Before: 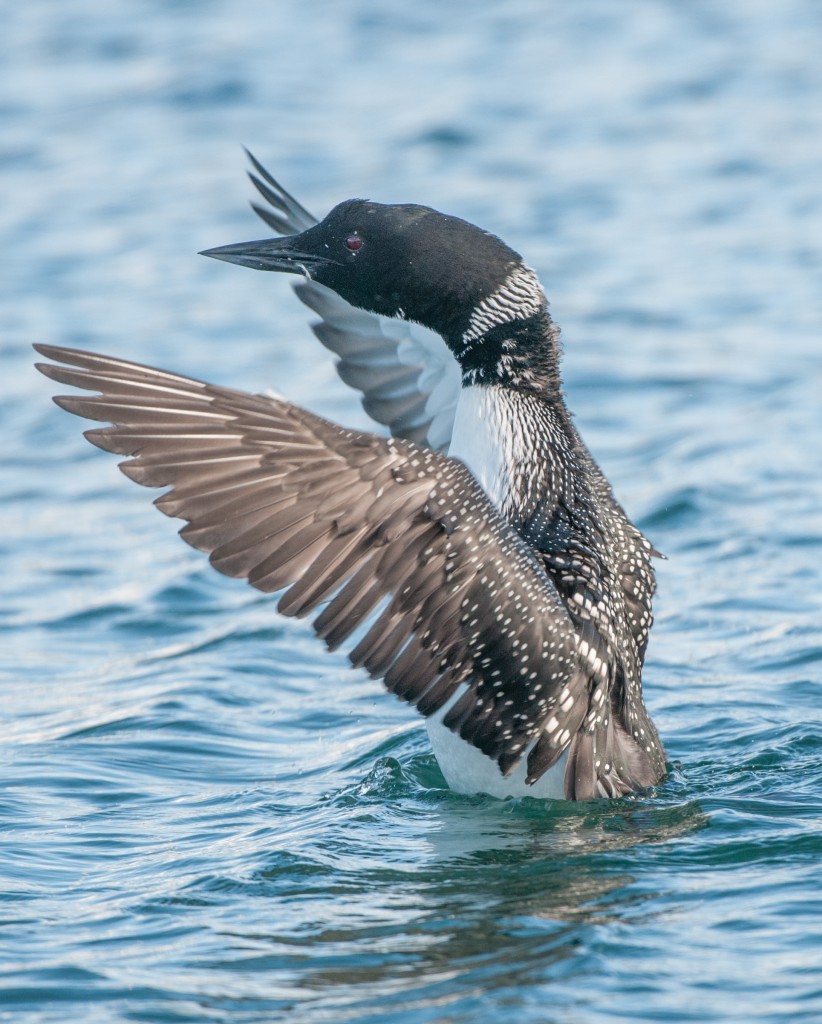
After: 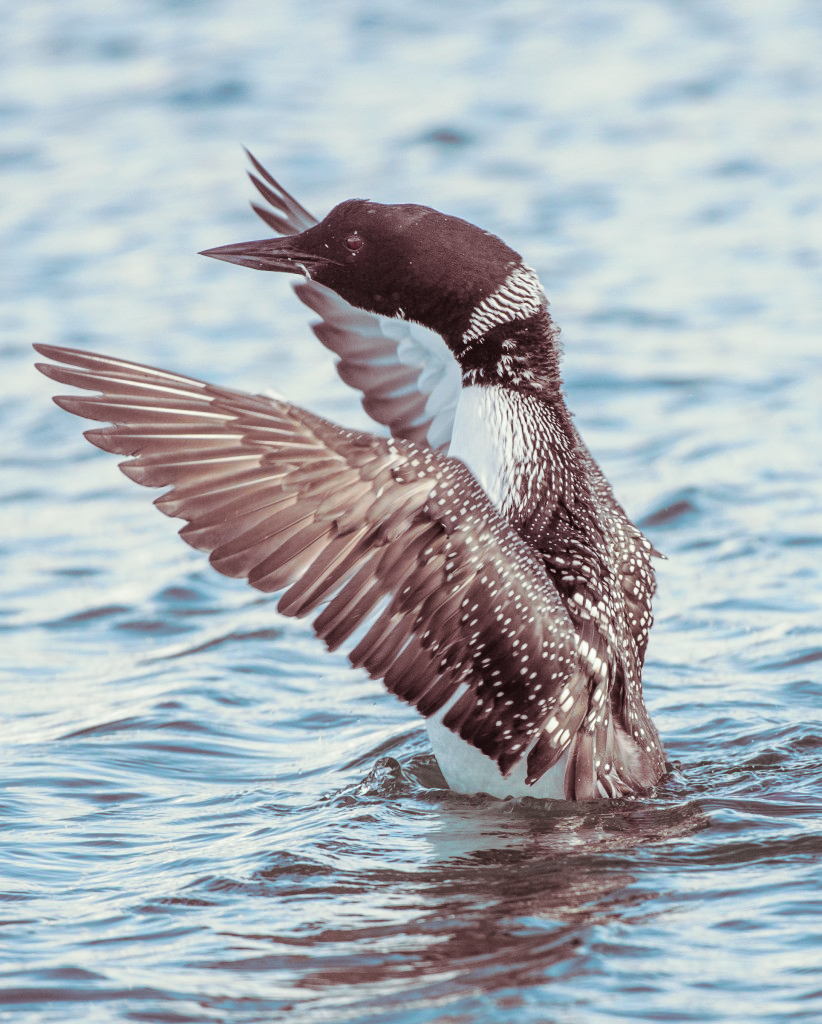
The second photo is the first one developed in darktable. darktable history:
tone curve: curves: ch0 [(0, 0.009) (0.037, 0.035) (0.131, 0.126) (0.275, 0.28) (0.476, 0.514) (0.617, 0.667) (0.704, 0.759) (0.813, 0.863) (0.911, 0.931) (0.997, 1)]; ch1 [(0, 0) (0.318, 0.271) (0.444, 0.438) (0.493, 0.496) (0.508, 0.5) (0.534, 0.535) (0.57, 0.582) (0.65, 0.664) (0.746, 0.764) (1, 1)]; ch2 [(0, 0) (0.246, 0.24) (0.36, 0.381) (0.415, 0.434) (0.476, 0.492) (0.502, 0.499) (0.522, 0.518) (0.533, 0.534) (0.586, 0.598) (0.634, 0.643) (0.706, 0.717) (0.853, 0.83) (1, 0.951)], color space Lab, independent channels, preserve colors none
split-toning: shadows › hue 360°
